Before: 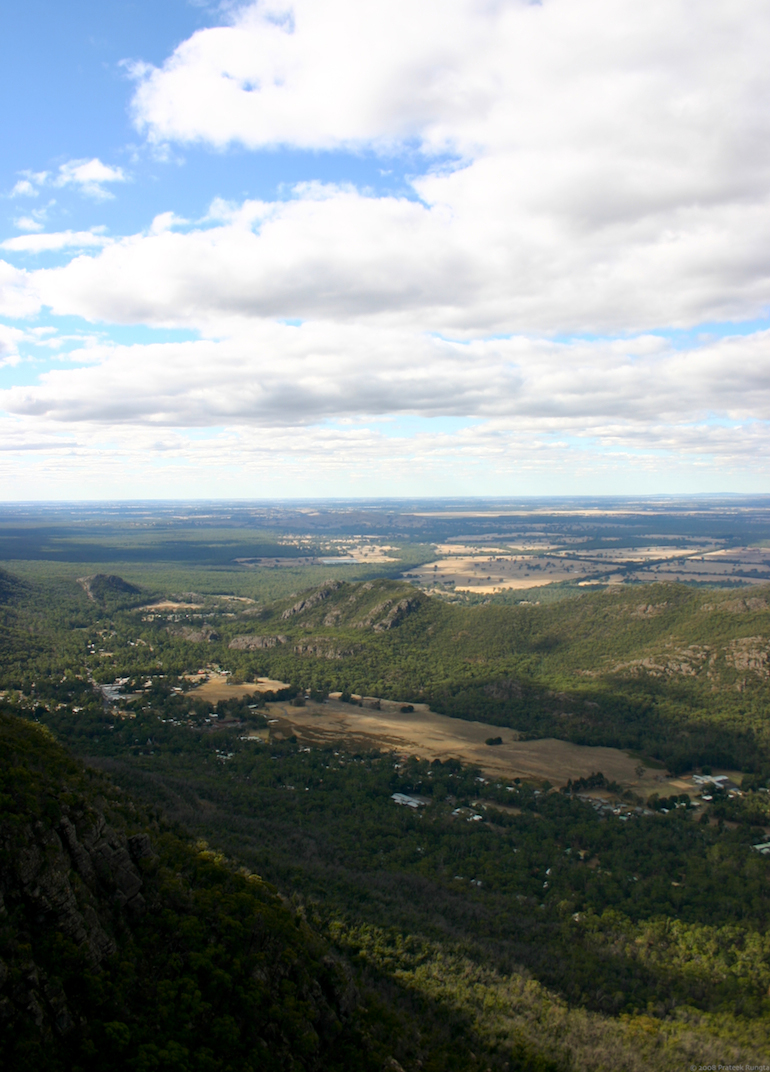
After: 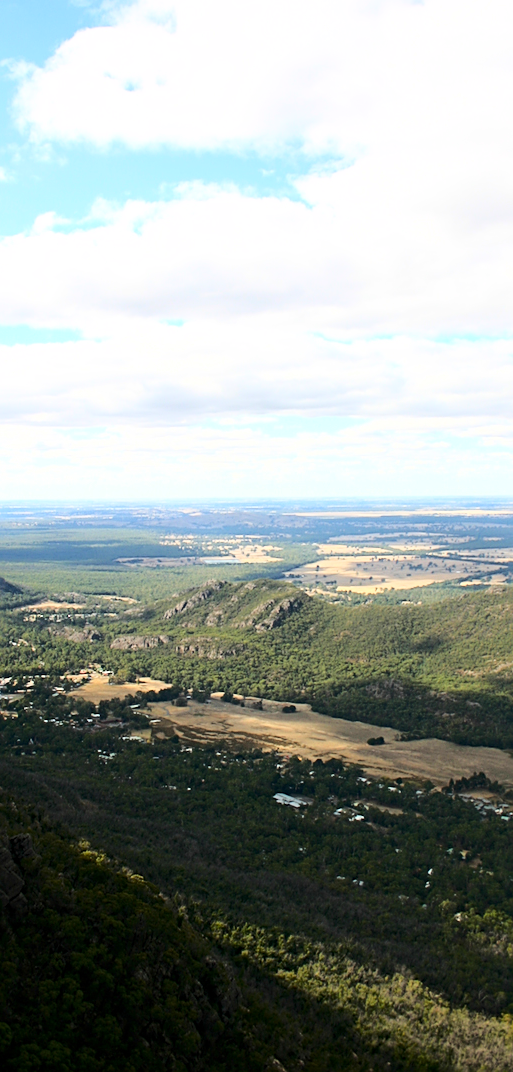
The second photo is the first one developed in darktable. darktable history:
sharpen: on, module defaults
base curve: curves: ch0 [(0, 0) (0.032, 0.037) (0.105, 0.228) (0.435, 0.76) (0.856, 0.983) (1, 1)]
crop: left 15.419%, right 17.914%
